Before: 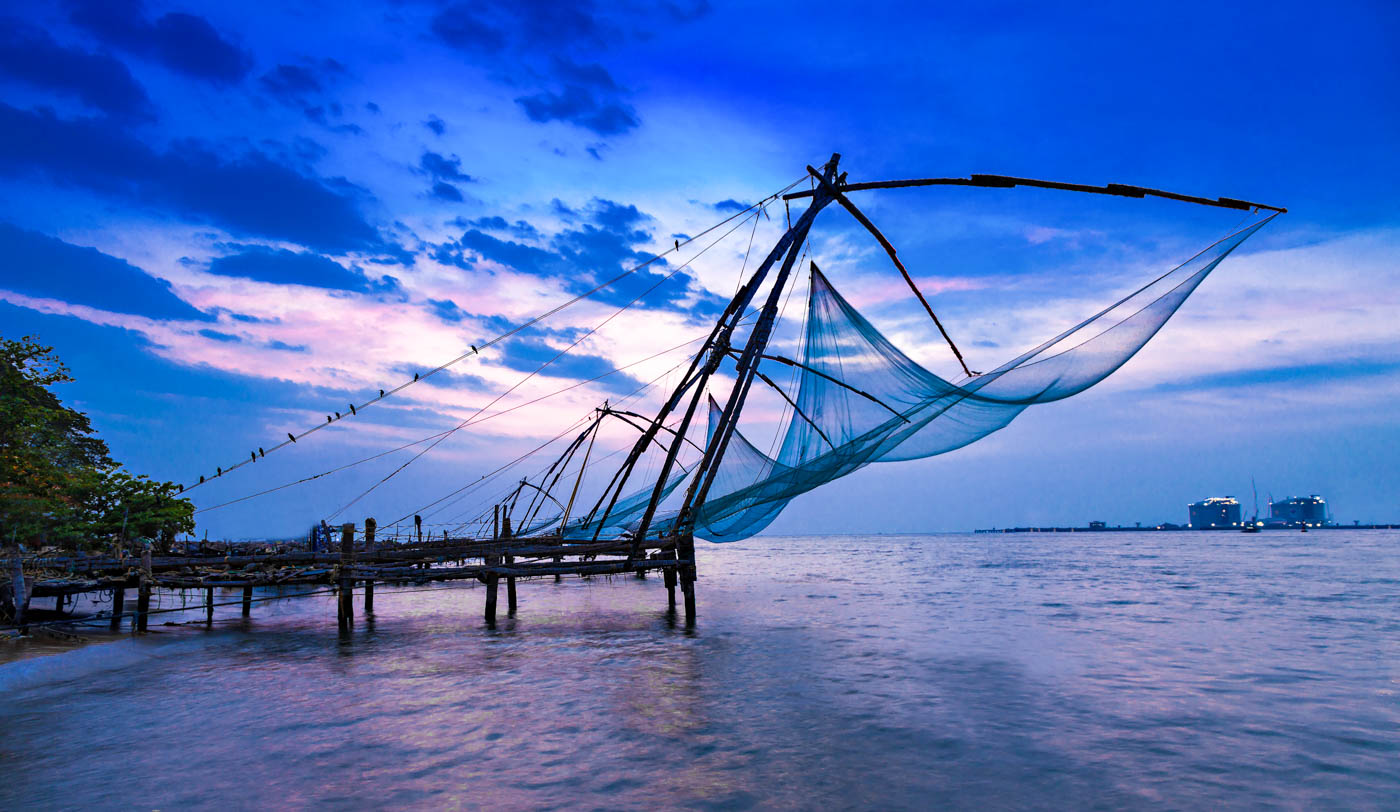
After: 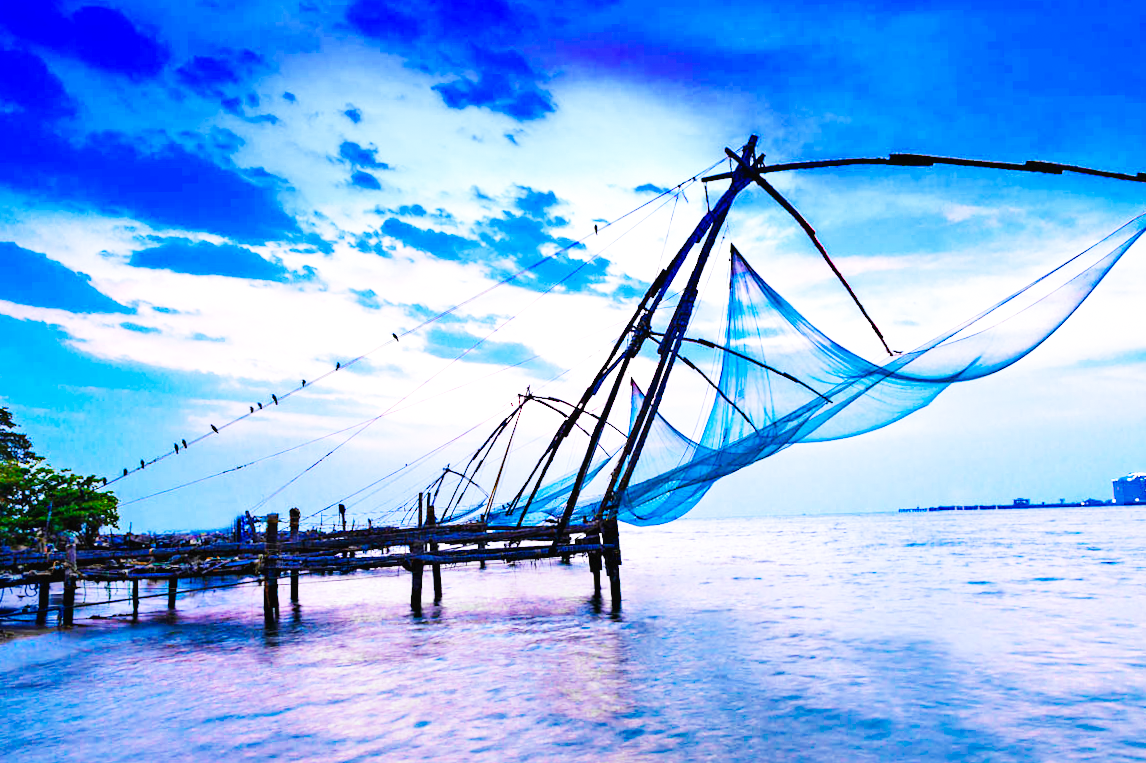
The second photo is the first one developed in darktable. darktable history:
grain: coarseness 0.81 ISO, strength 1.34%, mid-tones bias 0%
white balance: red 0.98, blue 1.034
color balance rgb: perceptual saturation grading › global saturation 20%, perceptual saturation grading › highlights -50%, perceptual saturation grading › shadows 30%, perceptual brilliance grading › global brilliance 10%, perceptual brilliance grading › shadows 15%
crop and rotate: angle 1°, left 4.281%, top 0.642%, right 11.383%, bottom 2.486%
base curve: curves: ch0 [(0, 0.003) (0.001, 0.002) (0.006, 0.004) (0.02, 0.022) (0.048, 0.086) (0.094, 0.234) (0.162, 0.431) (0.258, 0.629) (0.385, 0.8) (0.548, 0.918) (0.751, 0.988) (1, 1)], preserve colors none
